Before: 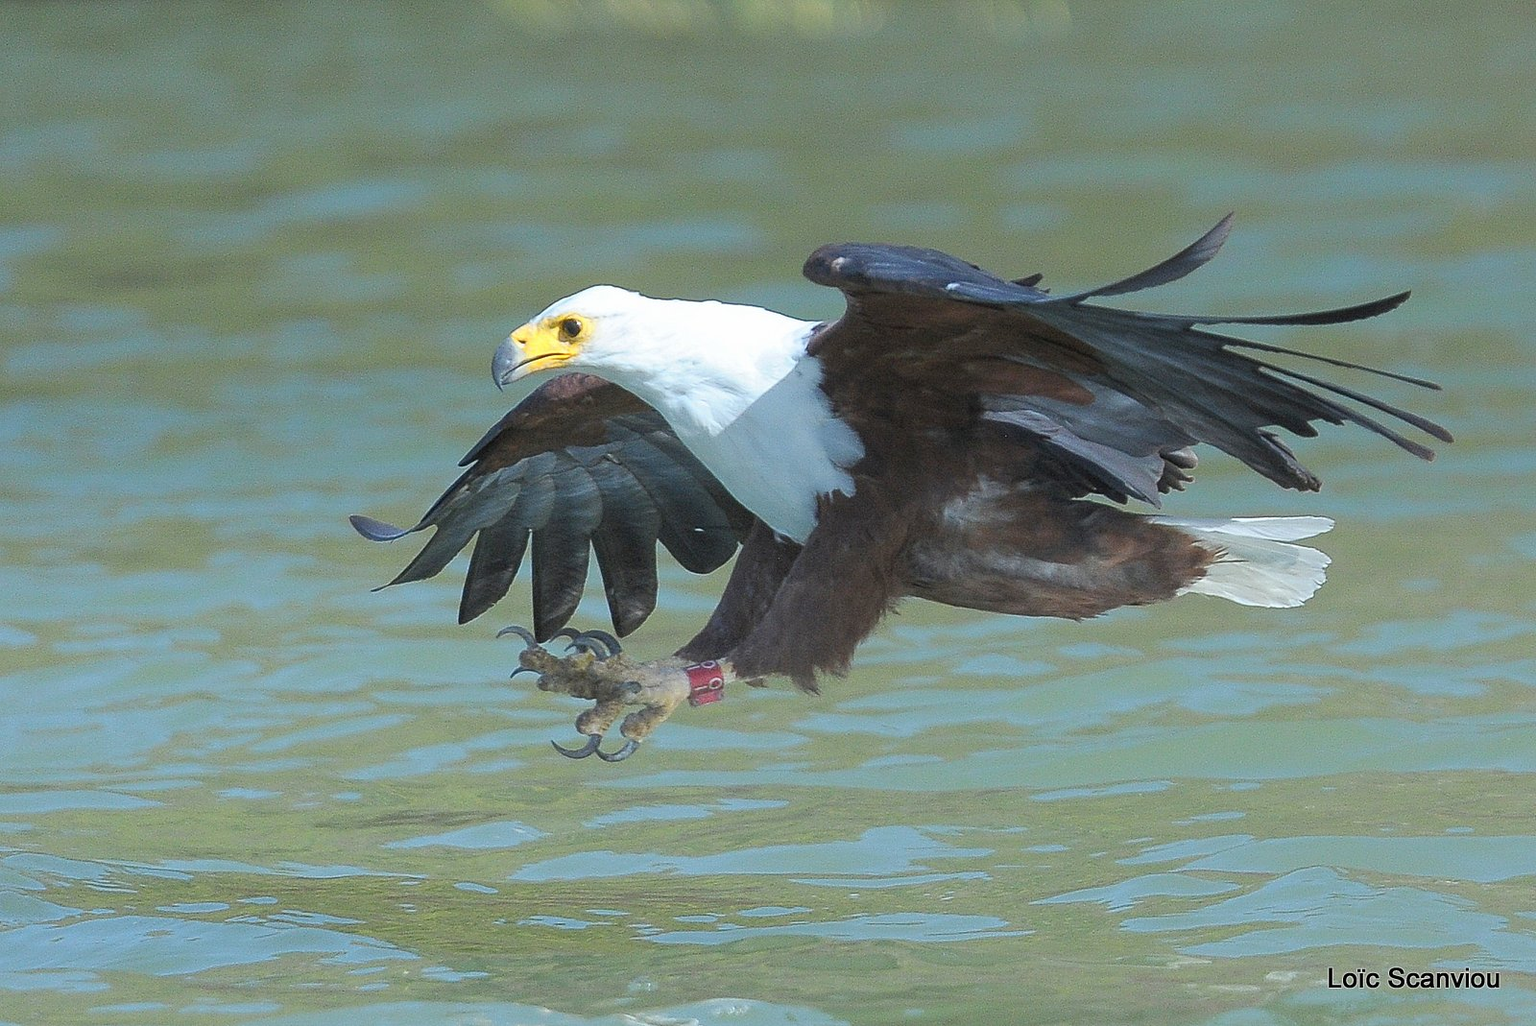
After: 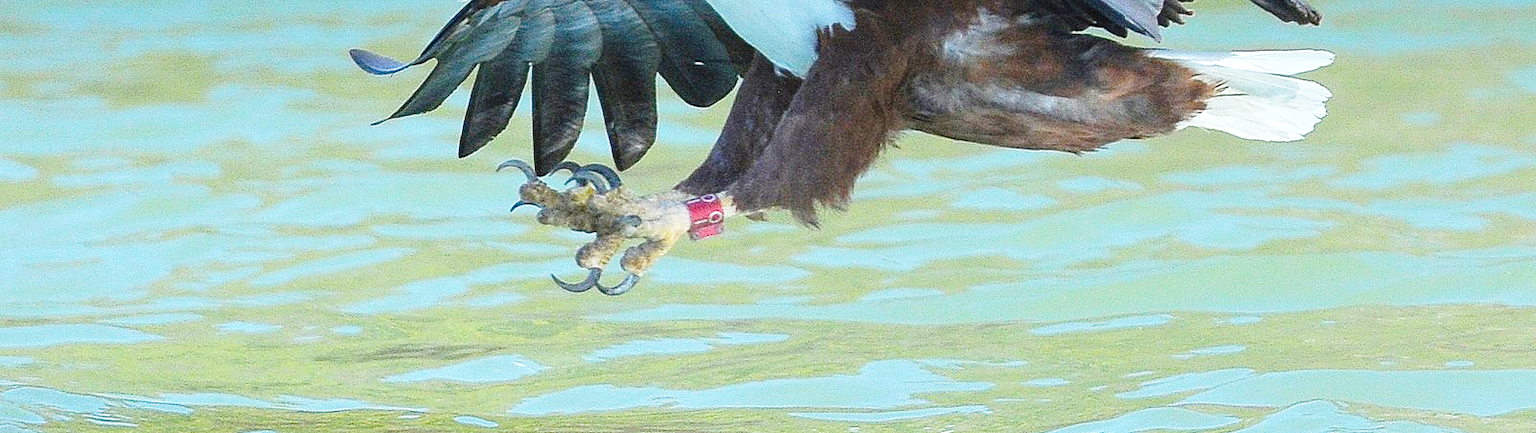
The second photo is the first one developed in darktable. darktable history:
color balance rgb: linear chroma grading › global chroma 24.775%, perceptual saturation grading › global saturation 10.361%, perceptual brilliance grading › highlights 9.251%, perceptual brilliance grading › mid-tones 4.814%
crop: top 45.463%, bottom 12.171%
local contrast: highlights 103%, shadows 102%, detail 119%, midtone range 0.2
base curve: curves: ch0 [(0, 0) (0.028, 0.03) (0.121, 0.232) (0.46, 0.748) (0.859, 0.968) (1, 1)], preserve colors none
